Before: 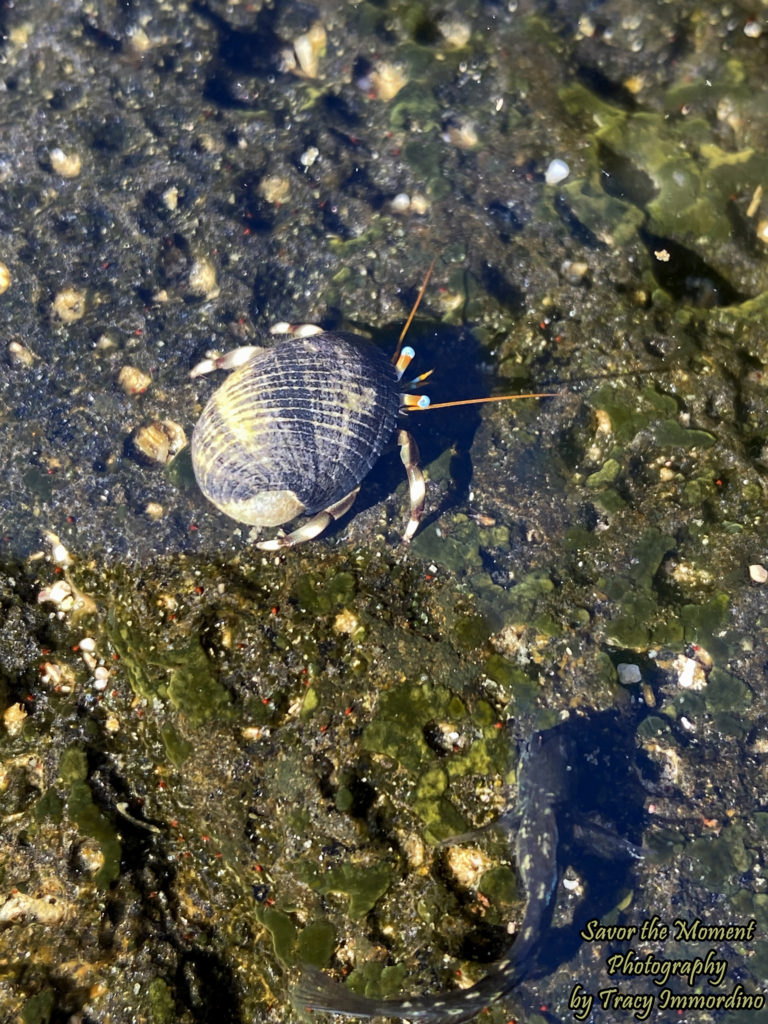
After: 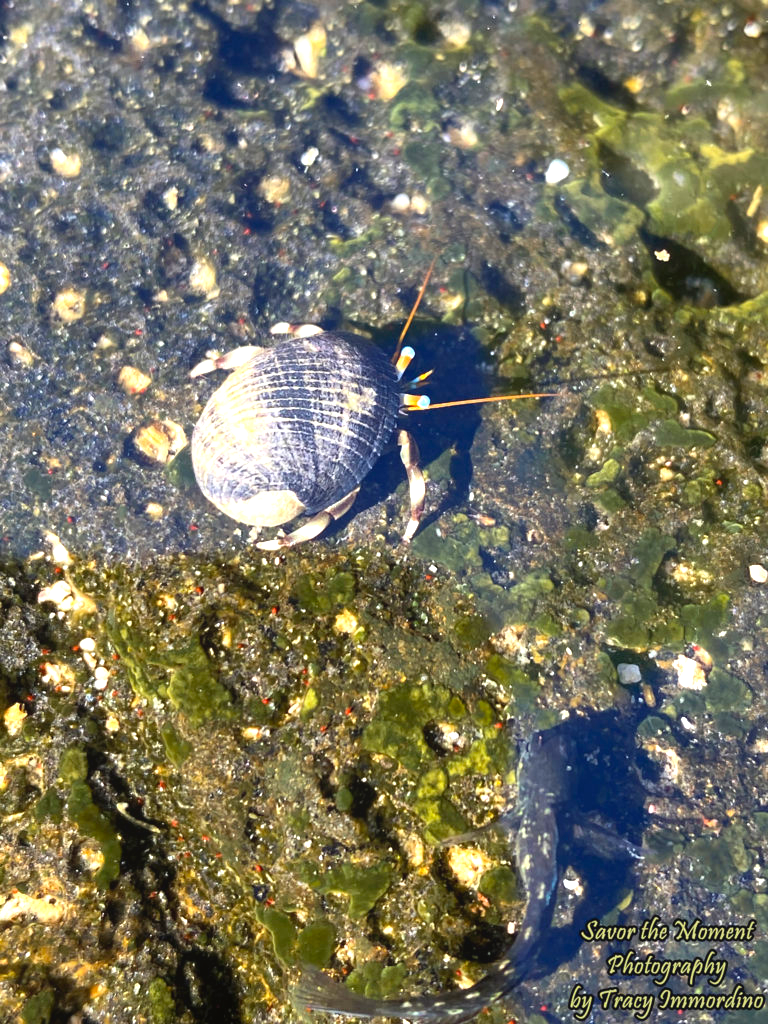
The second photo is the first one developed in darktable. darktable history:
contrast equalizer: octaves 7, y [[0.6 ×6], [0.55 ×6], [0 ×6], [0 ×6], [0 ×6]], mix -0.3
exposure: exposure 0.943 EV, compensate highlight preservation false
